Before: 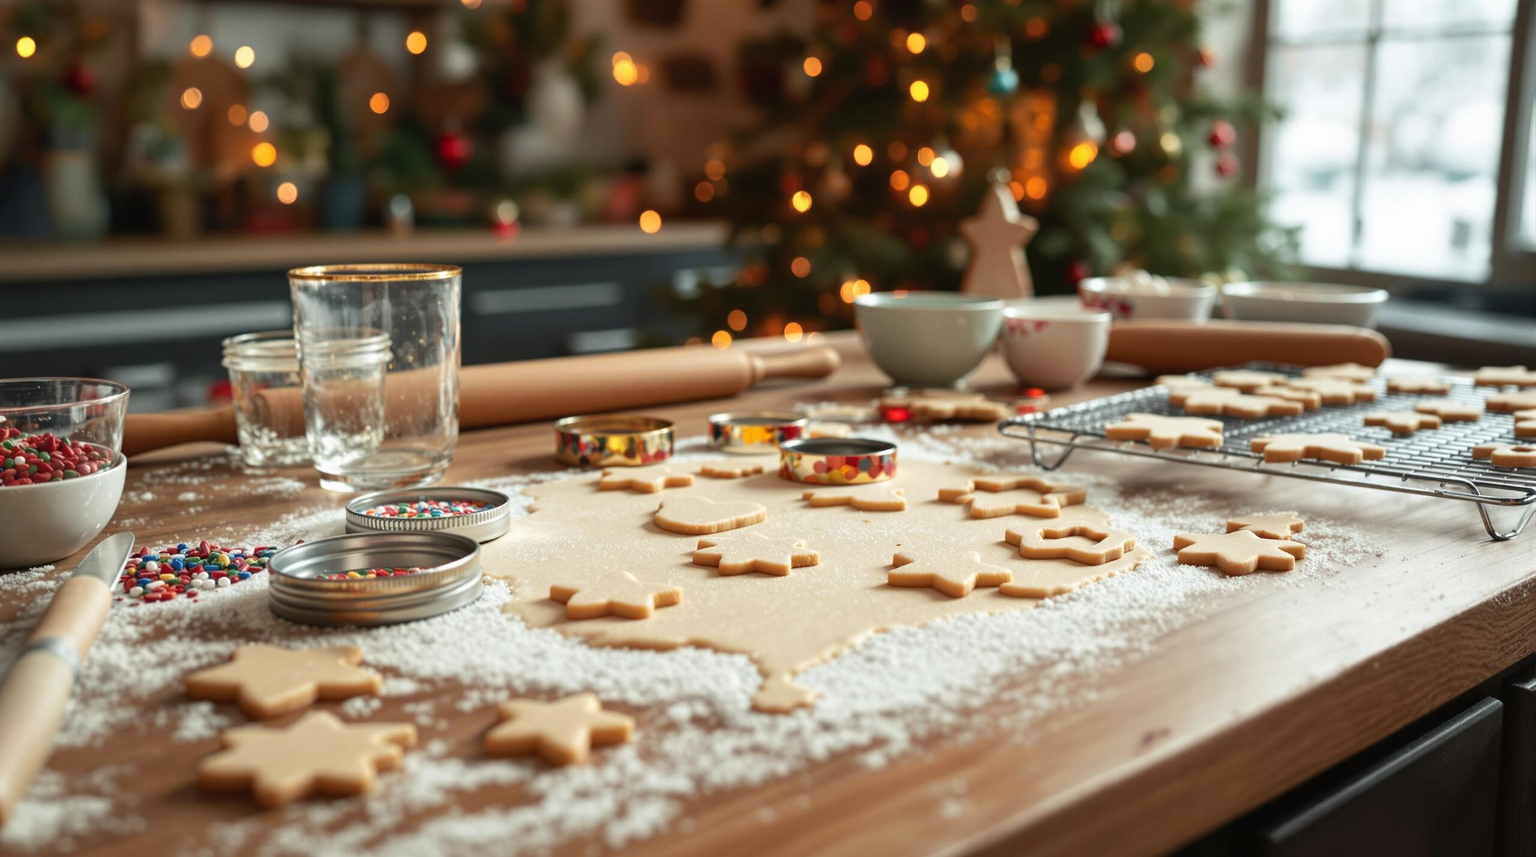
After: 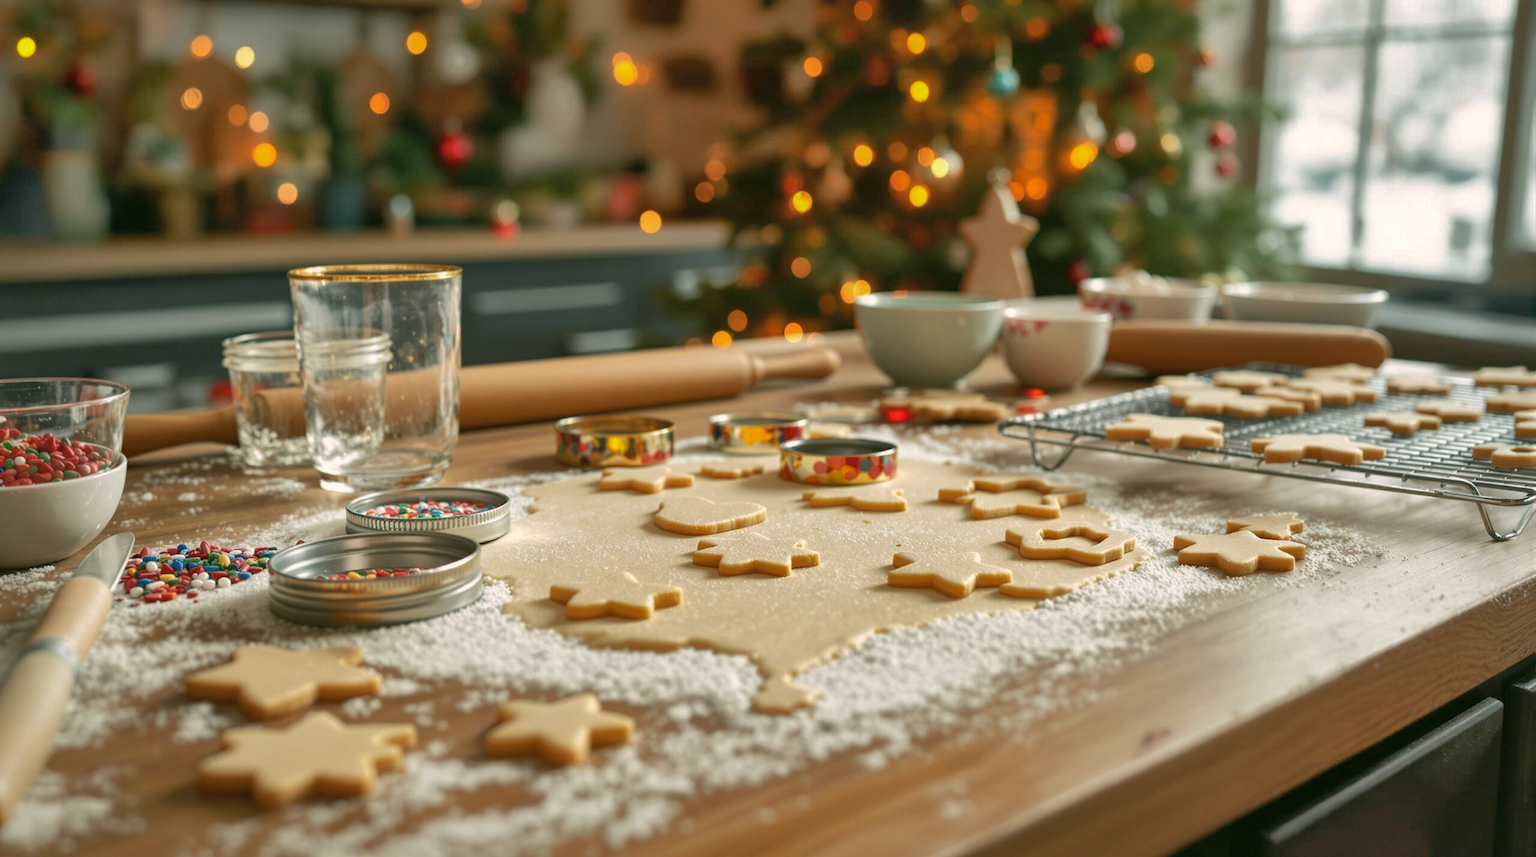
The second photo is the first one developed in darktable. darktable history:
shadows and highlights: shadows 61.15, highlights -59.89
color correction: highlights a* 4.24, highlights b* 4.92, shadows a* -6.94, shadows b* 4.87
